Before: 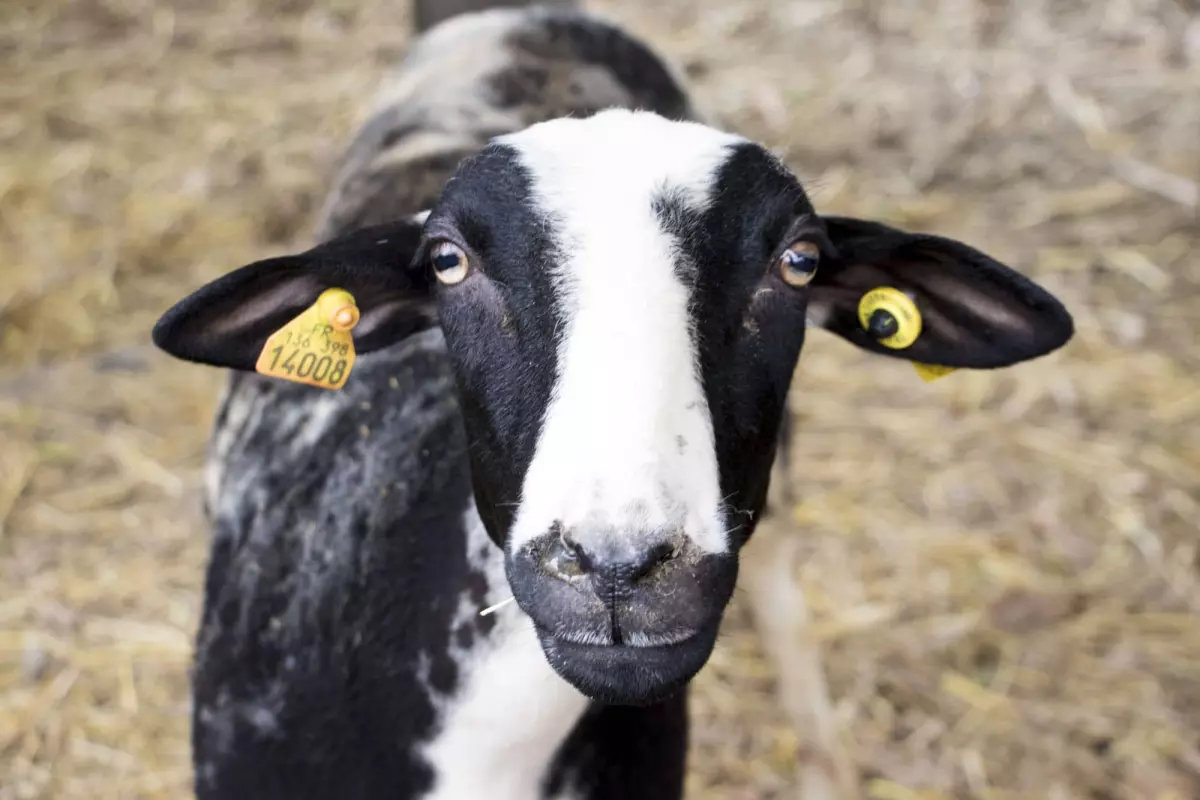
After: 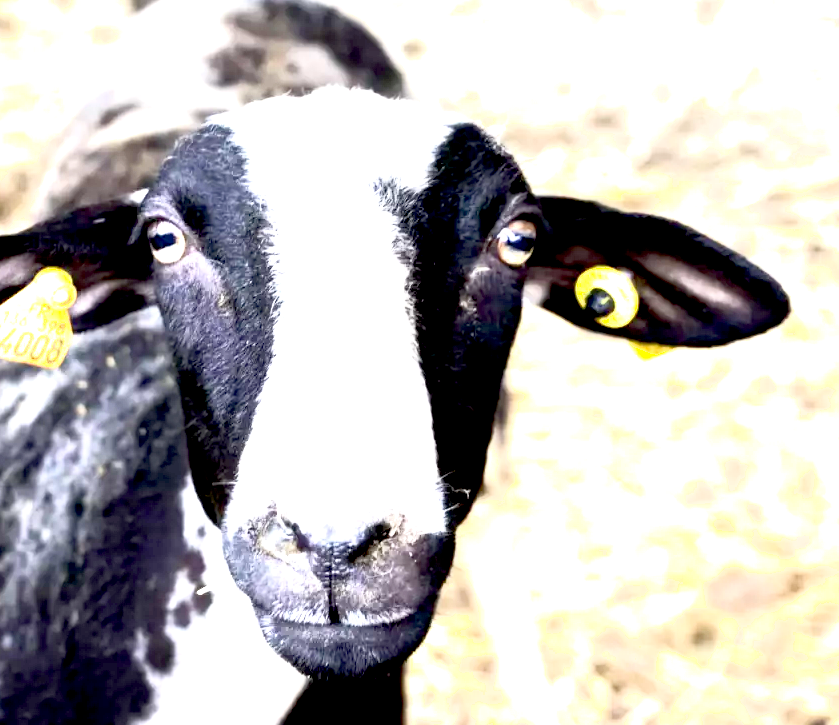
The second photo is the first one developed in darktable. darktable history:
exposure: black level correction 0.014, exposure 1.767 EV, compensate exposure bias true, compensate highlight preservation false
crop and rotate: left 23.6%, top 2.727%, right 6.401%, bottom 6.603%
shadows and highlights: shadows -1.63, highlights 40.96
